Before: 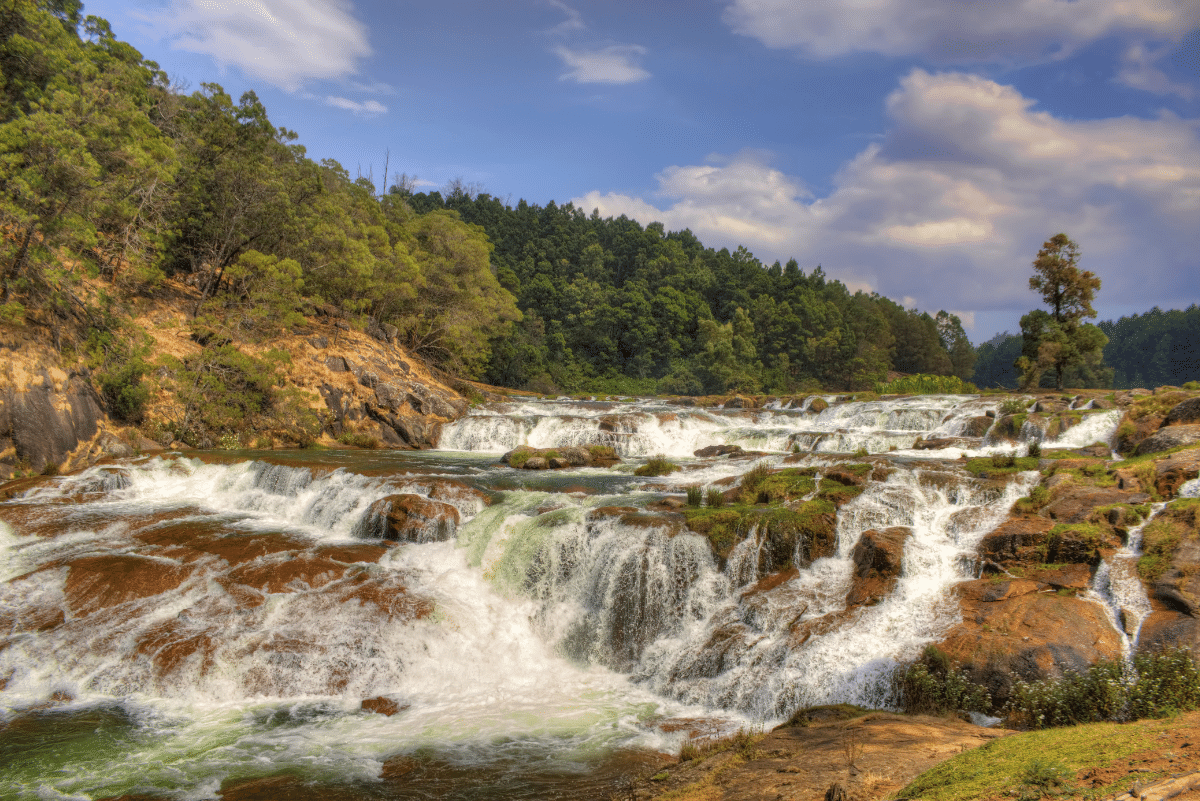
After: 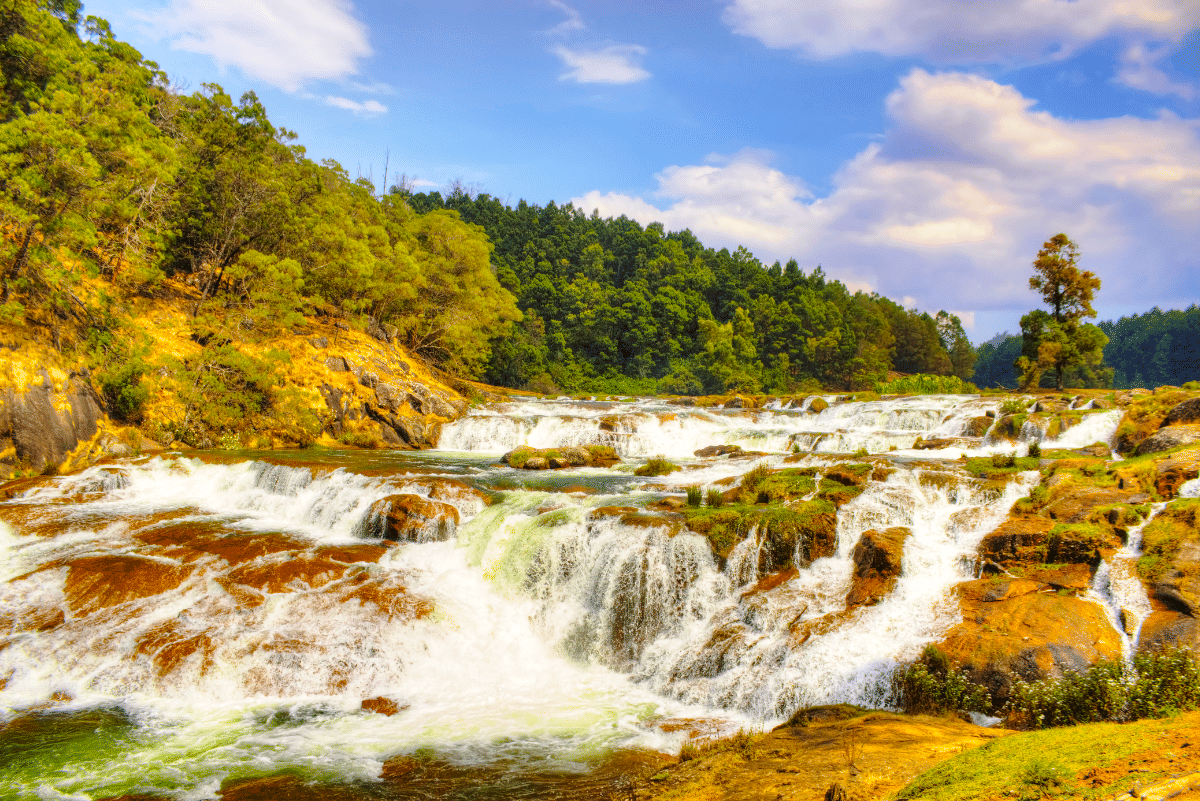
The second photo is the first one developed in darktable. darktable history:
white balance: emerald 1
base curve: curves: ch0 [(0, 0) (0.028, 0.03) (0.121, 0.232) (0.46, 0.748) (0.859, 0.968) (1, 1)], preserve colors none
color balance rgb: linear chroma grading › global chroma 15%, perceptual saturation grading › global saturation 30%
